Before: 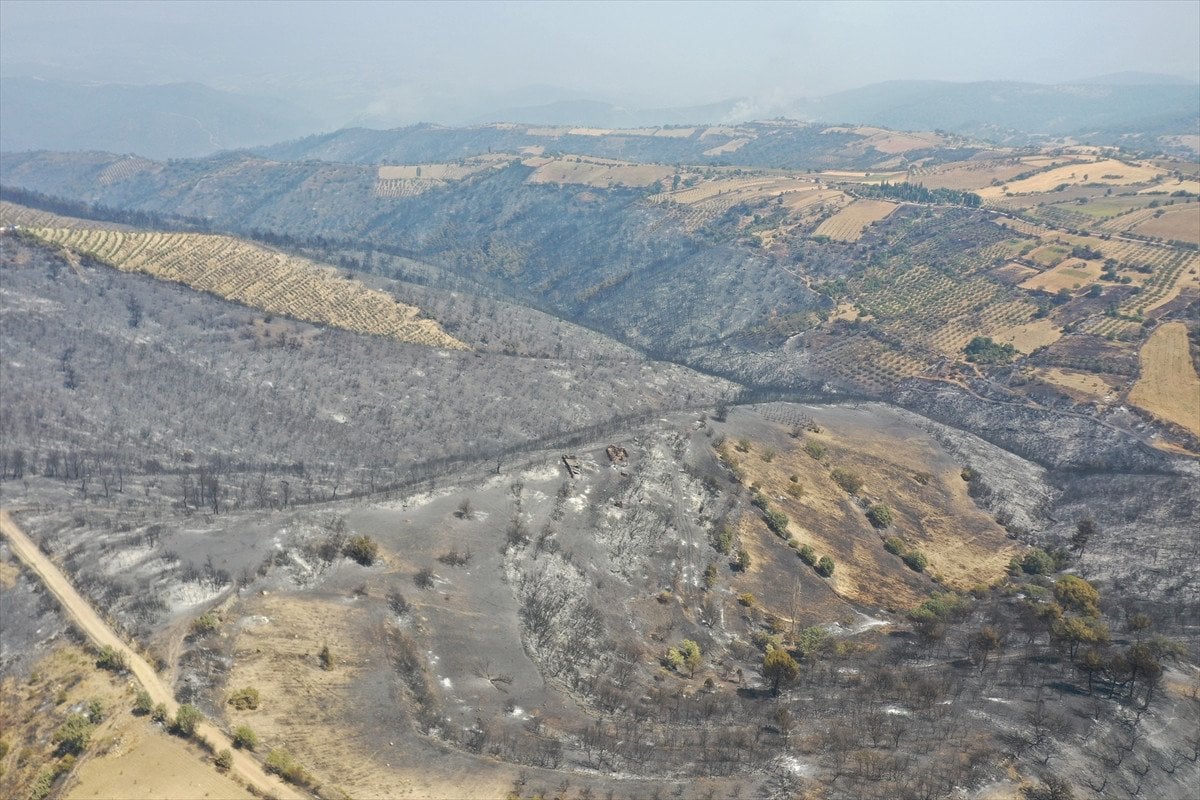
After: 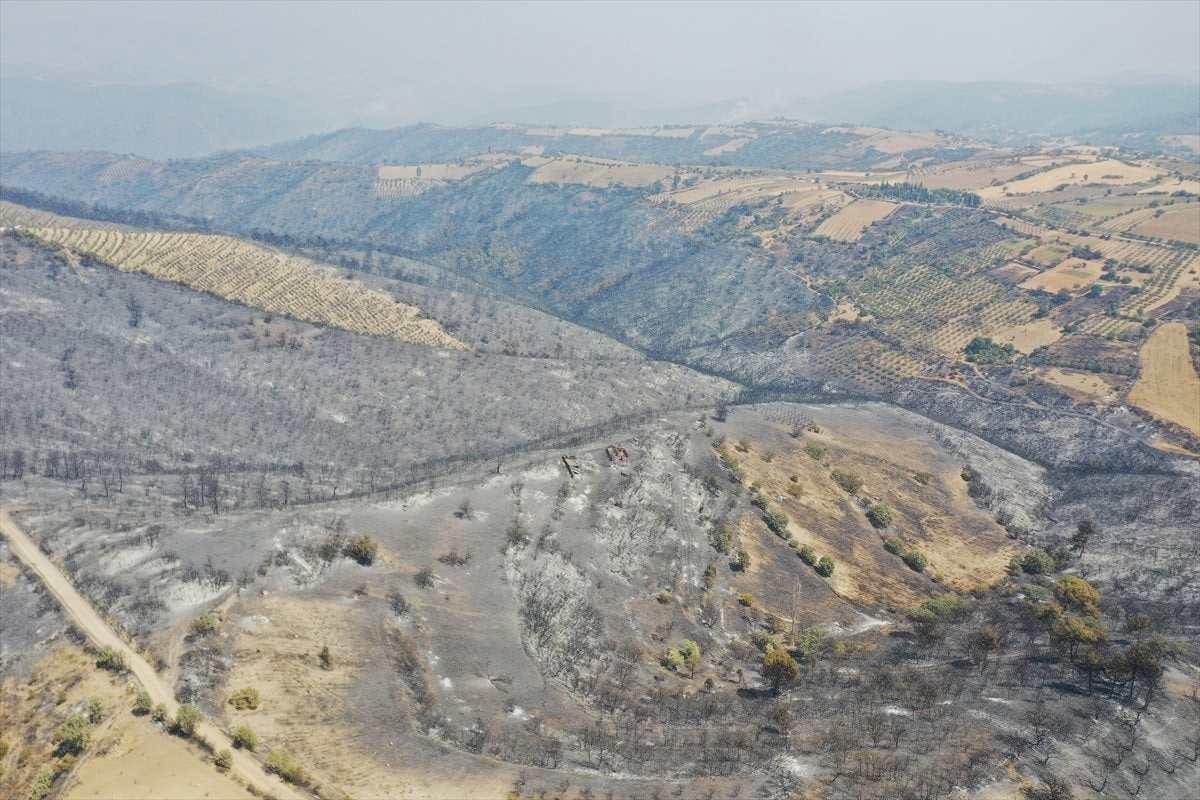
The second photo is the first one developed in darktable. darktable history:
tone curve: curves: ch0 [(0, 0) (0.091, 0.066) (0.184, 0.16) (0.491, 0.519) (0.748, 0.765) (1, 0.919)]; ch1 [(0, 0) (0.179, 0.173) (0.322, 0.32) (0.424, 0.424) (0.502, 0.504) (0.56, 0.575) (0.631, 0.675) (0.777, 0.806) (1, 1)]; ch2 [(0, 0) (0.434, 0.447) (0.485, 0.495) (0.524, 0.563) (0.676, 0.691) (1, 1)], preserve colors none
